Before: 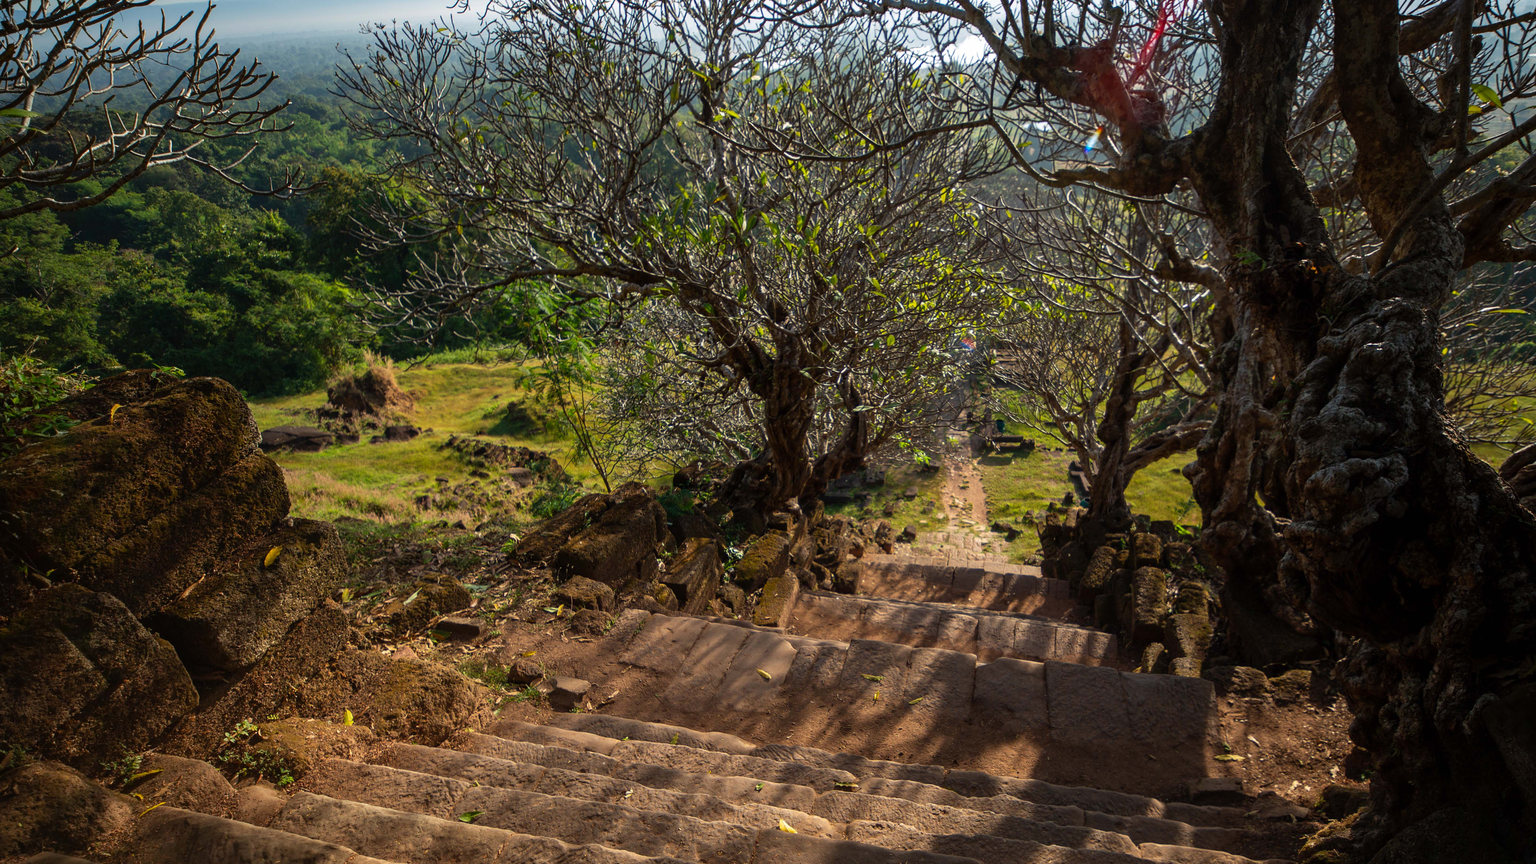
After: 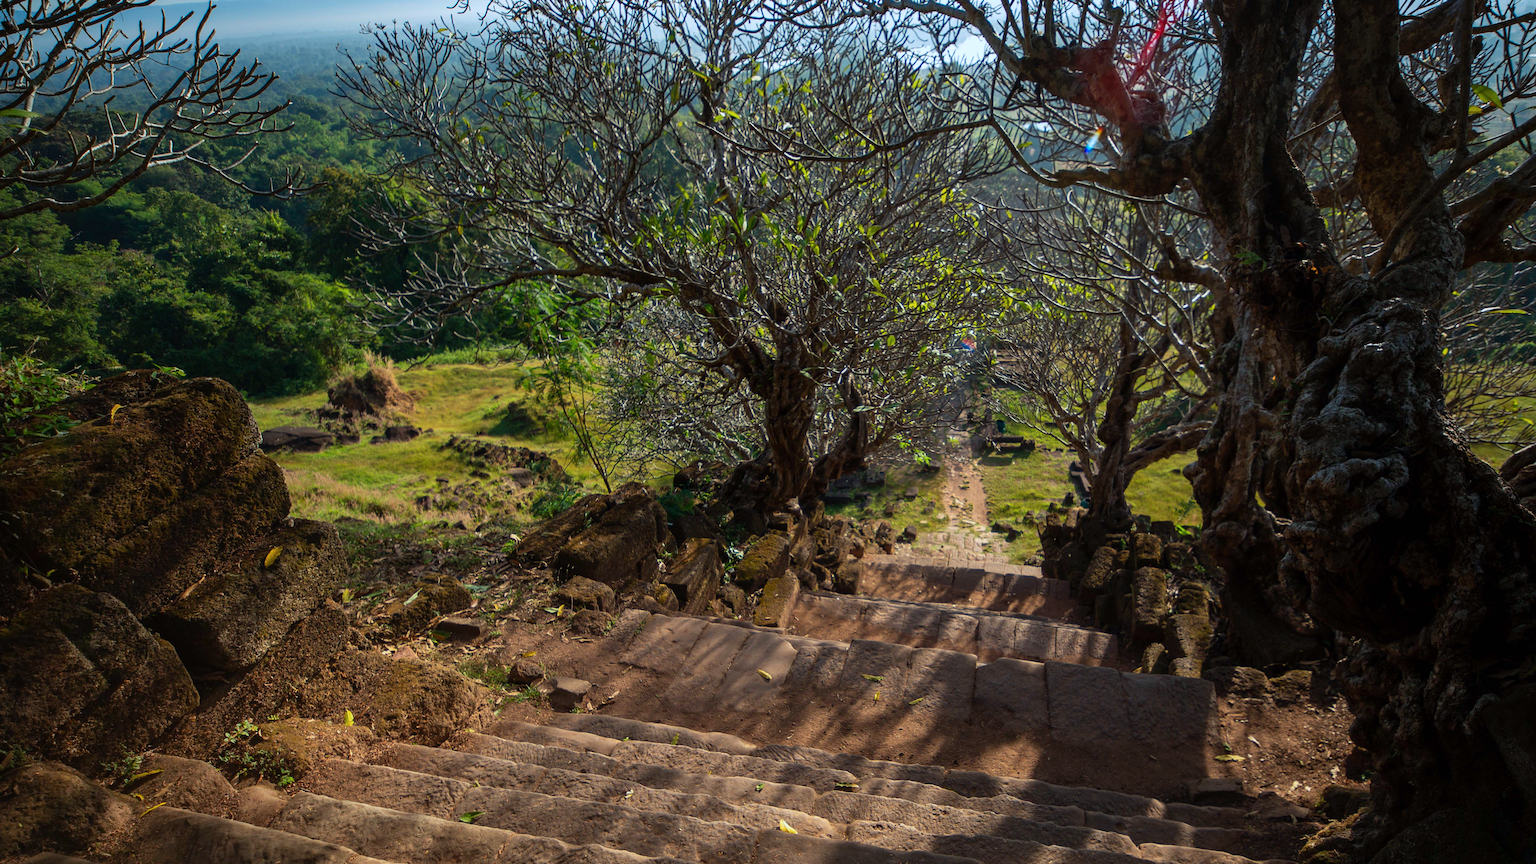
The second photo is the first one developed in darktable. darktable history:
color calibration: output R [0.999, 0.026, -0.11, 0], output G [-0.019, 1.037, -0.099, 0], output B [0.022, -0.023, 0.902, 0], gray › normalize channels true, x 0.37, y 0.382, temperature 4314.85 K, gamut compression 0.024
